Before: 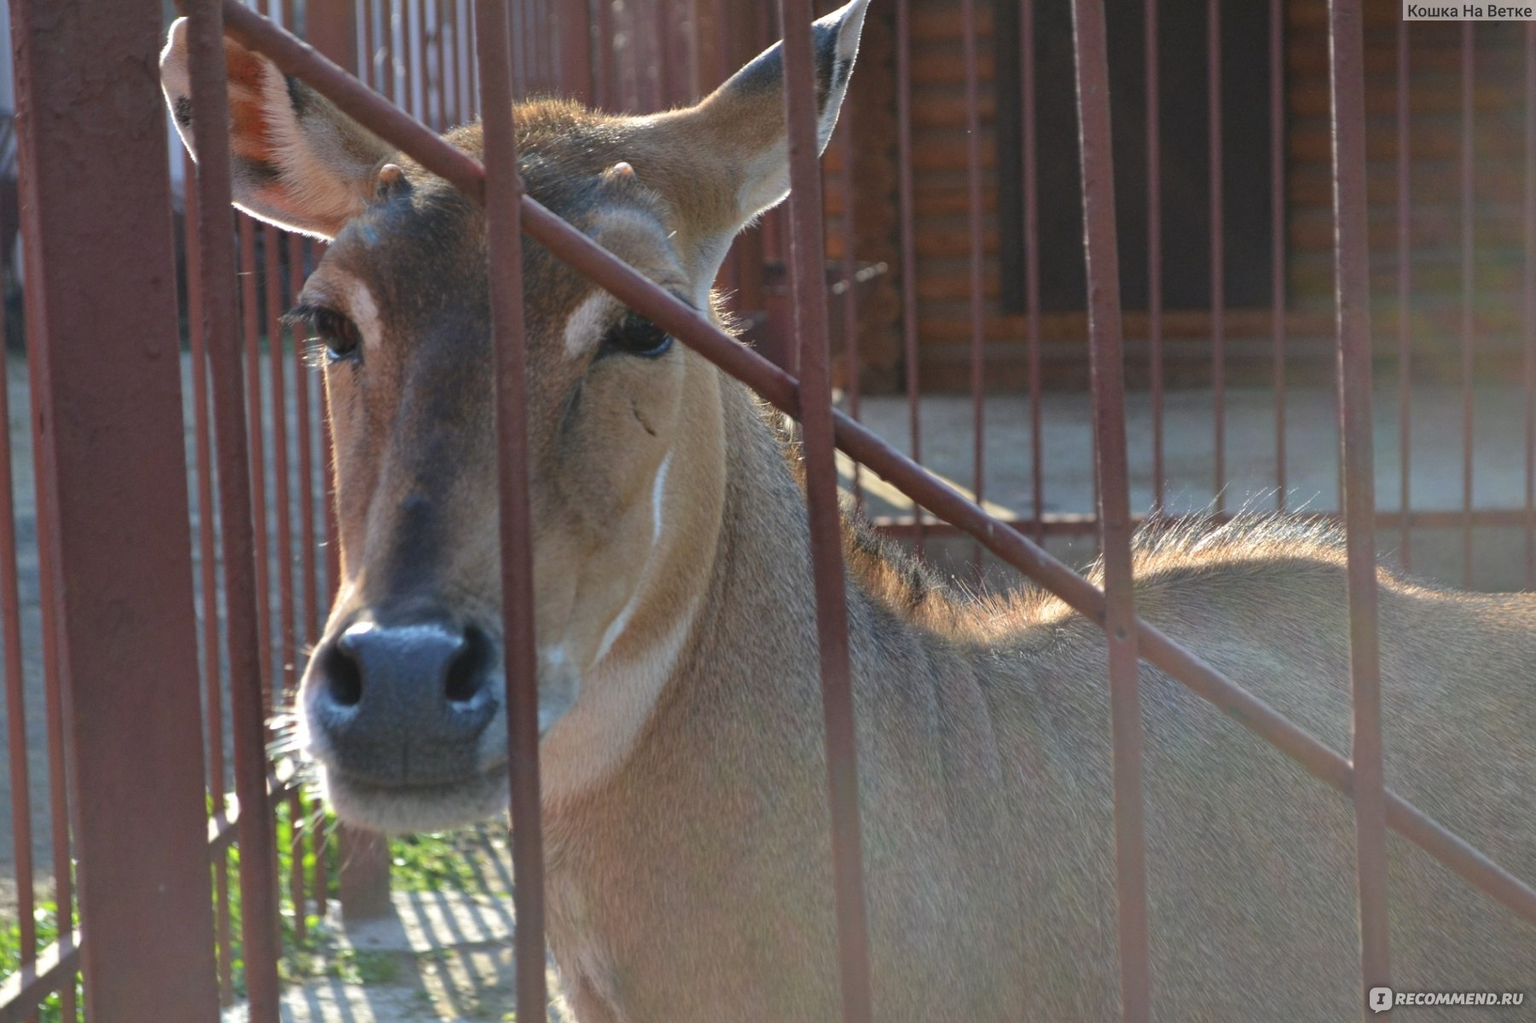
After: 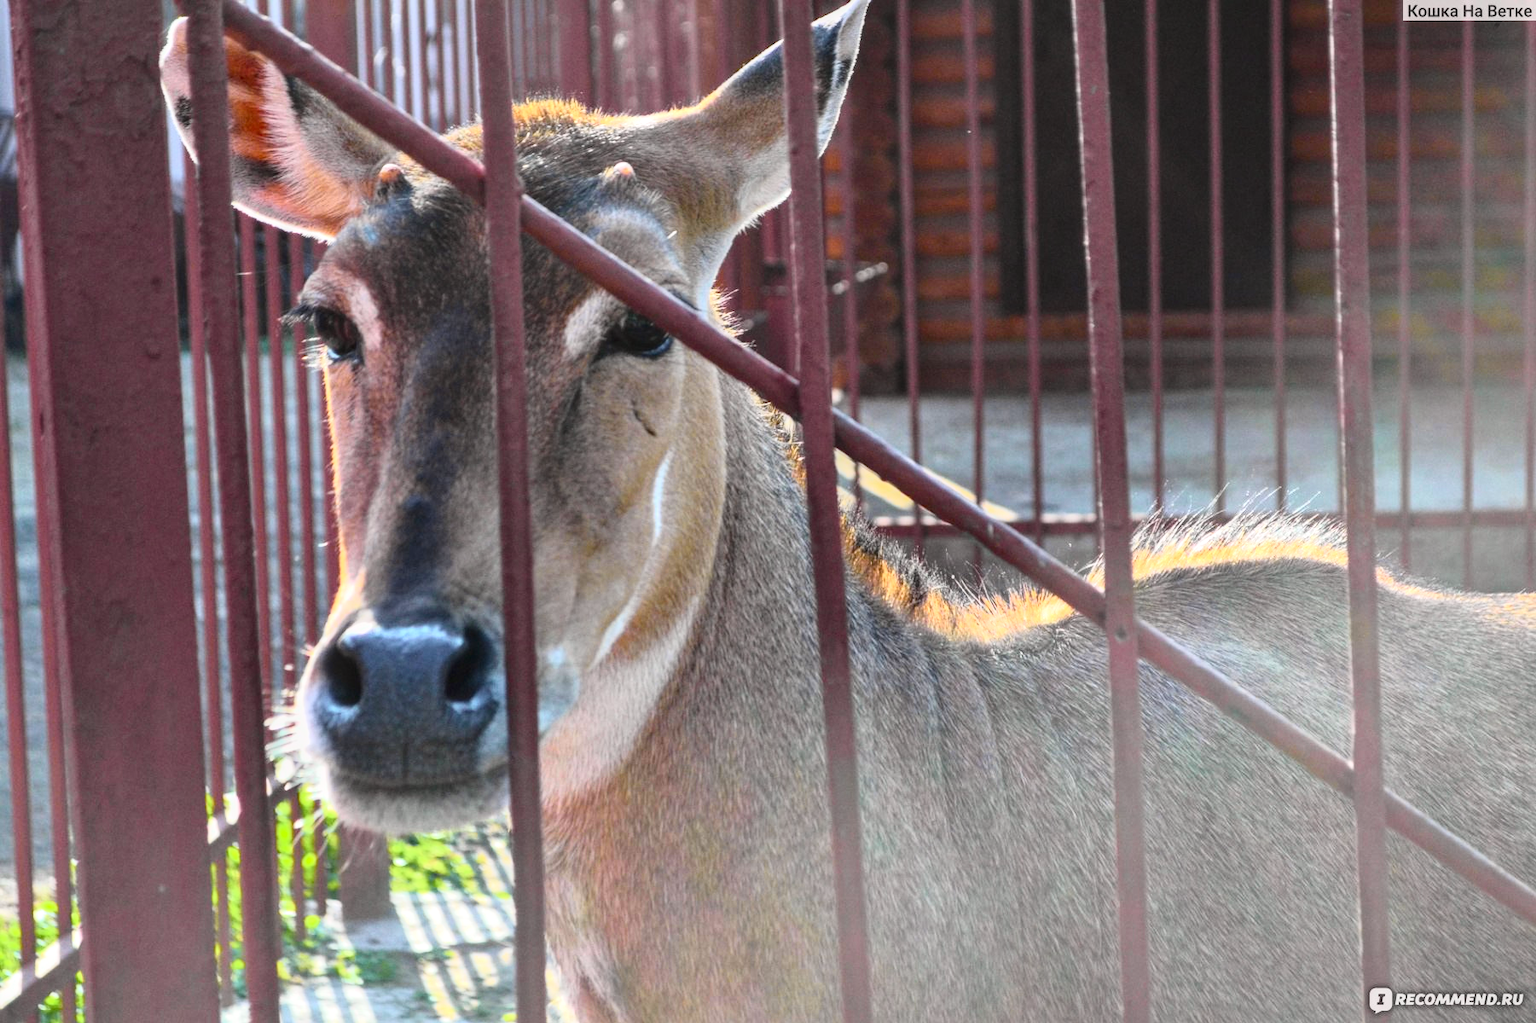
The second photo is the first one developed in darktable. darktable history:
tone curve: curves: ch0 [(0, 0.023) (0.132, 0.075) (0.256, 0.2) (0.463, 0.494) (0.699, 0.816) (0.813, 0.898) (1, 0.943)]; ch1 [(0, 0) (0.32, 0.306) (0.441, 0.41) (0.476, 0.466) (0.498, 0.5) (0.518, 0.519) (0.546, 0.571) (0.604, 0.651) (0.733, 0.817) (1, 1)]; ch2 [(0, 0) (0.312, 0.313) (0.431, 0.425) (0.483, 0.477) (0.503, 0.503) (0.526, 0.507) (0.564, 0.575) (0.614, 0.695) (0.713, 0.767) (0.985, 0.966)], color space Lab, independent channels, preserve colors none
exposure: black level correction 0, exposure 0.5 EV, compensate exposure bias true, compensate highlight preservation false
local contrast: on, module defaults
